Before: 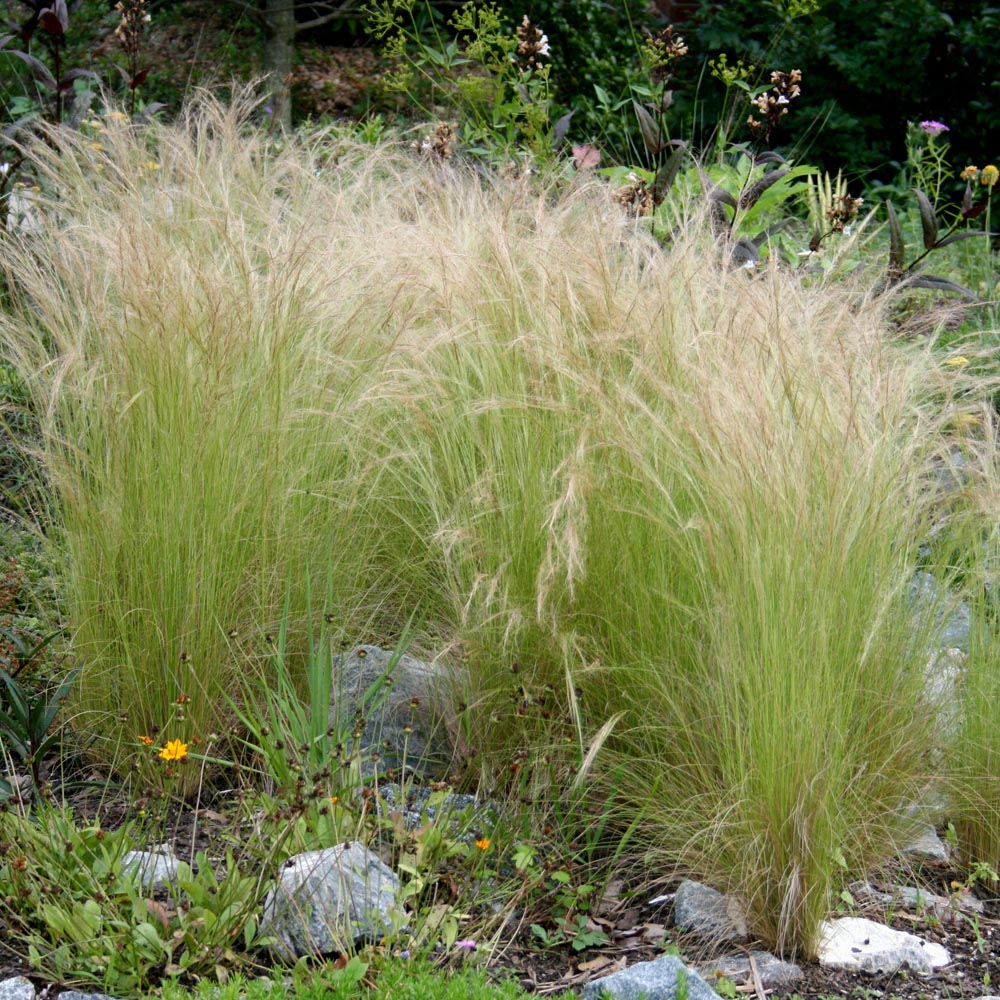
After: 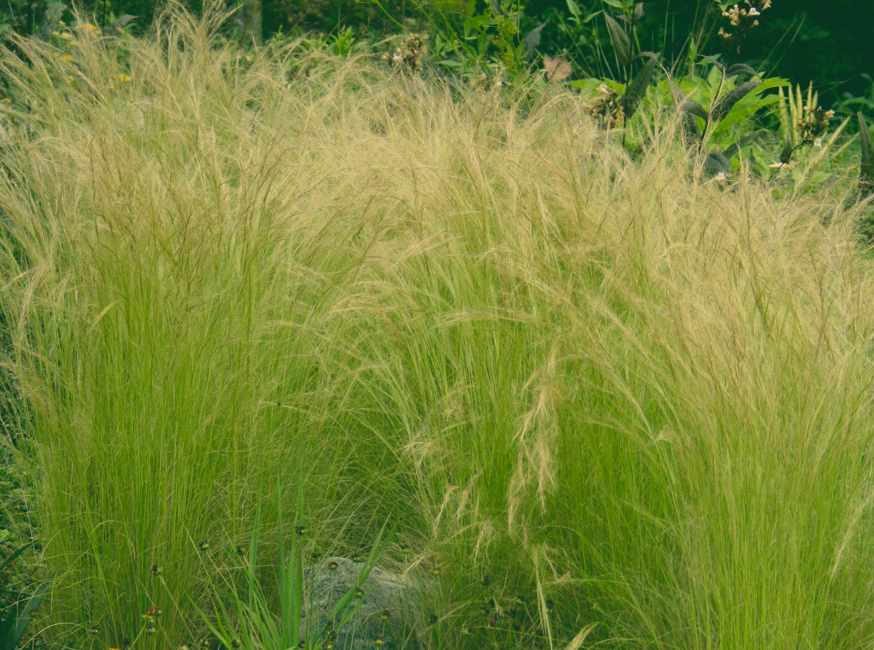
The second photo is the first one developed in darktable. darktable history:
exposure: black level correction -0.036, exposure -0.496 EV, compensate highlight preservation false
crop: left 2.914%, top 8.811%, right 9.677%, bottom 26.182%
color correction: highlights a* 5.61, highlights b* 33.52, shadows a* -25.4, shadows b* 3.76
color calibration: gray › normalize channels true, illuminant same as pipeline (D50), adaptation XYZ, x 0.345, y 0.358, temperature 5015.39 K, gamut compression 0.024
